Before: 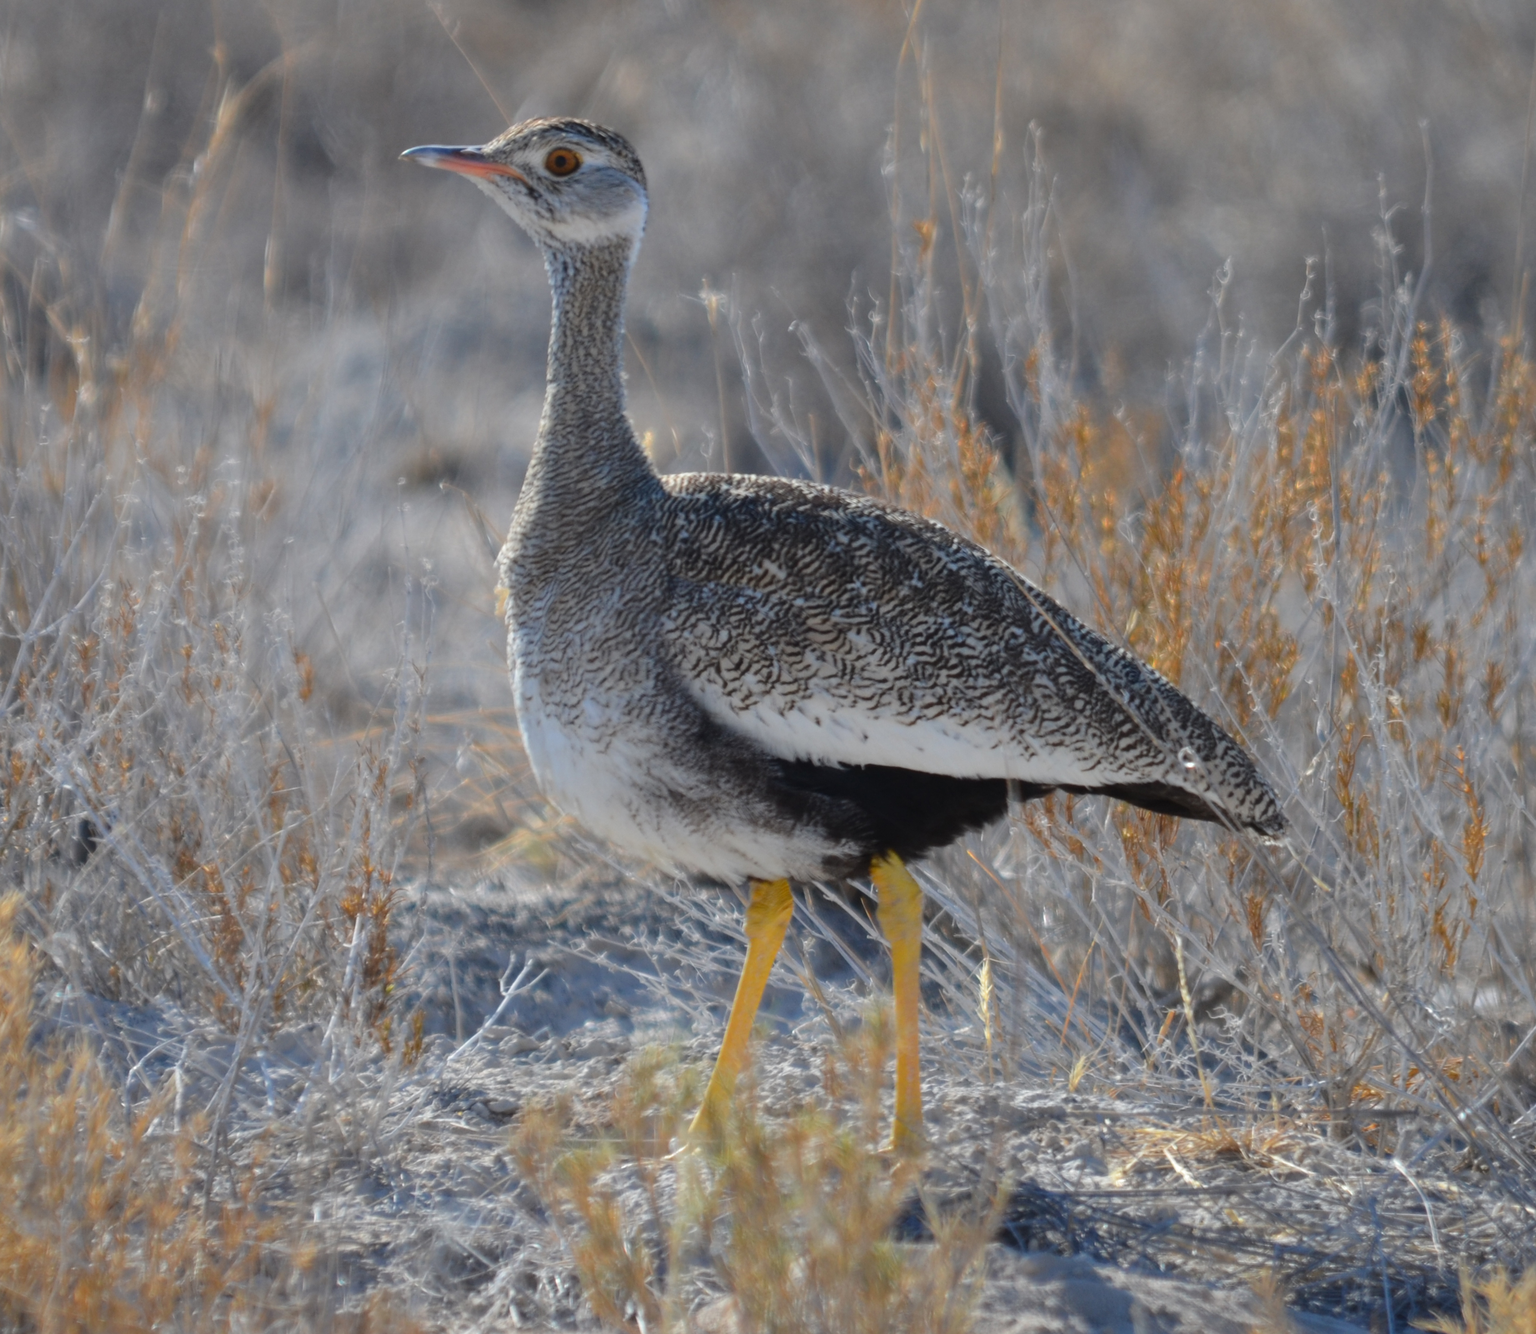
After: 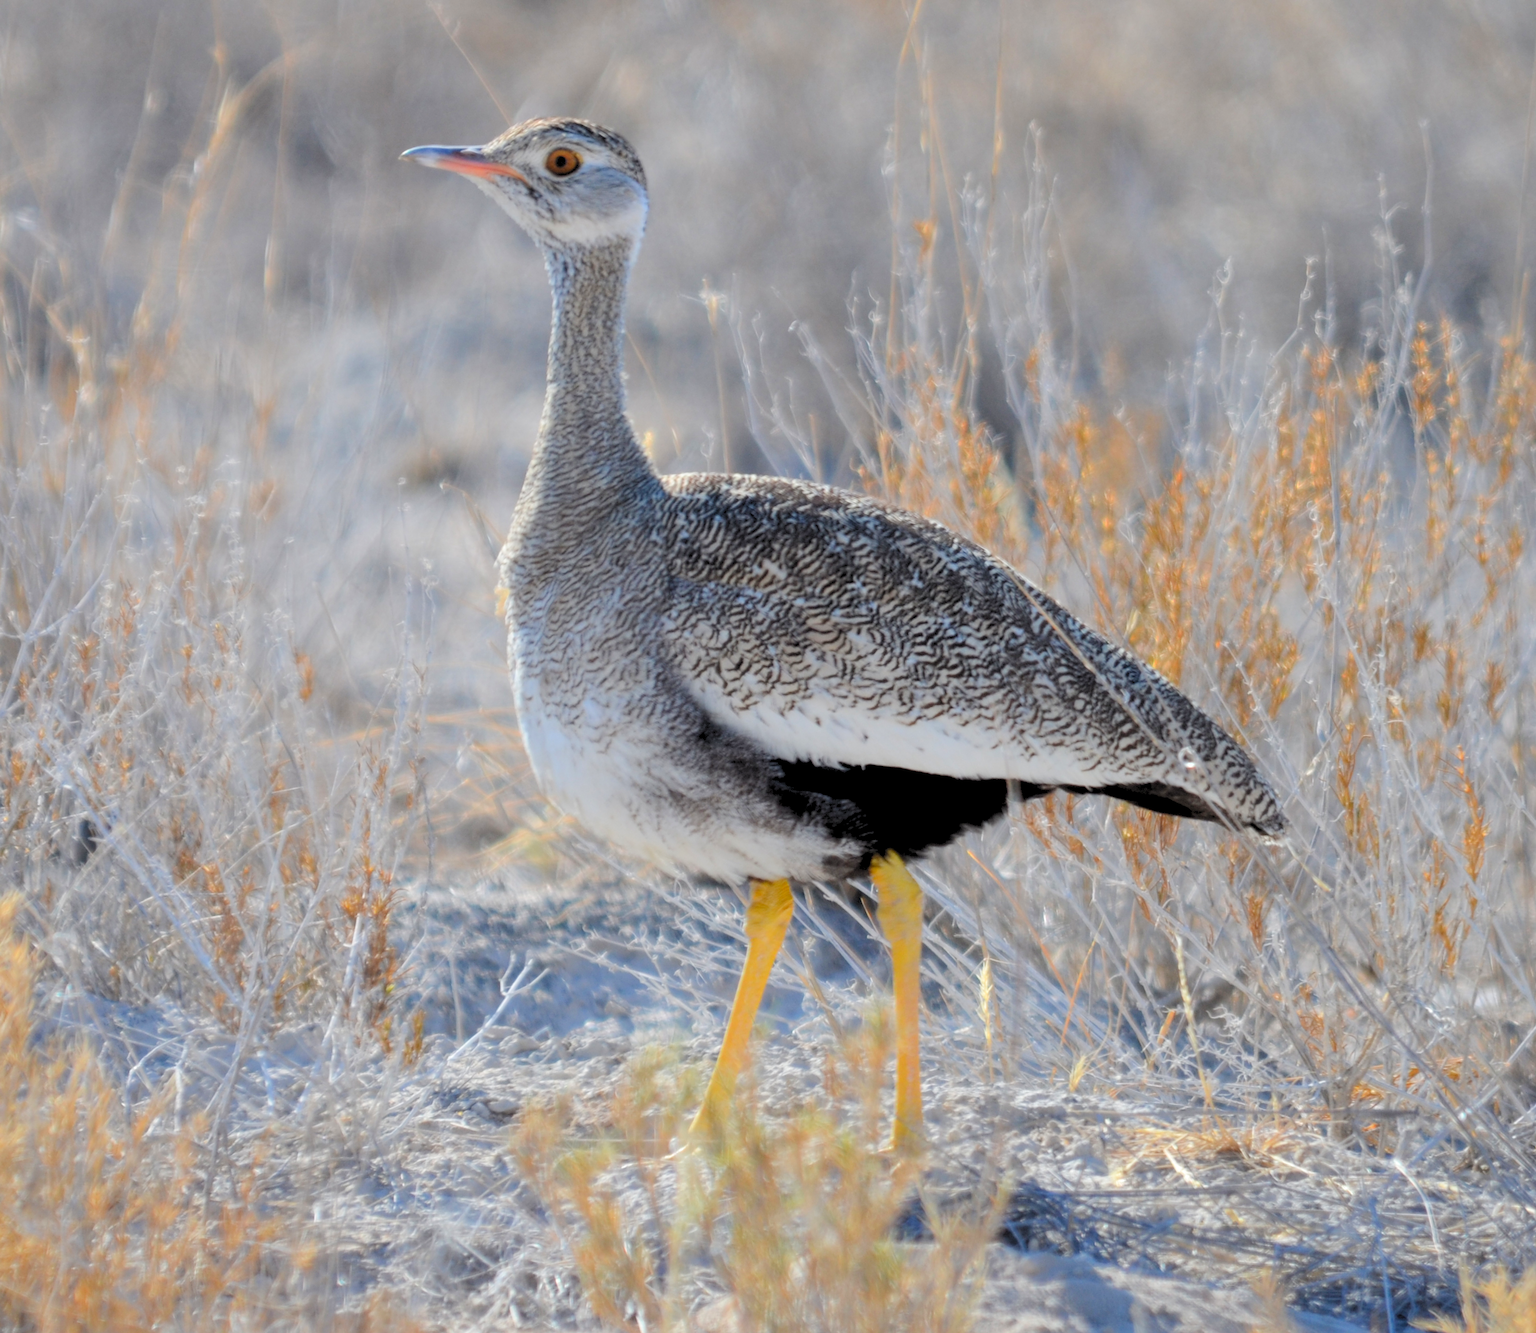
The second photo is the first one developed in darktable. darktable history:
levels: black 0.07%, levels [0.093, 0.434, 0.988]
